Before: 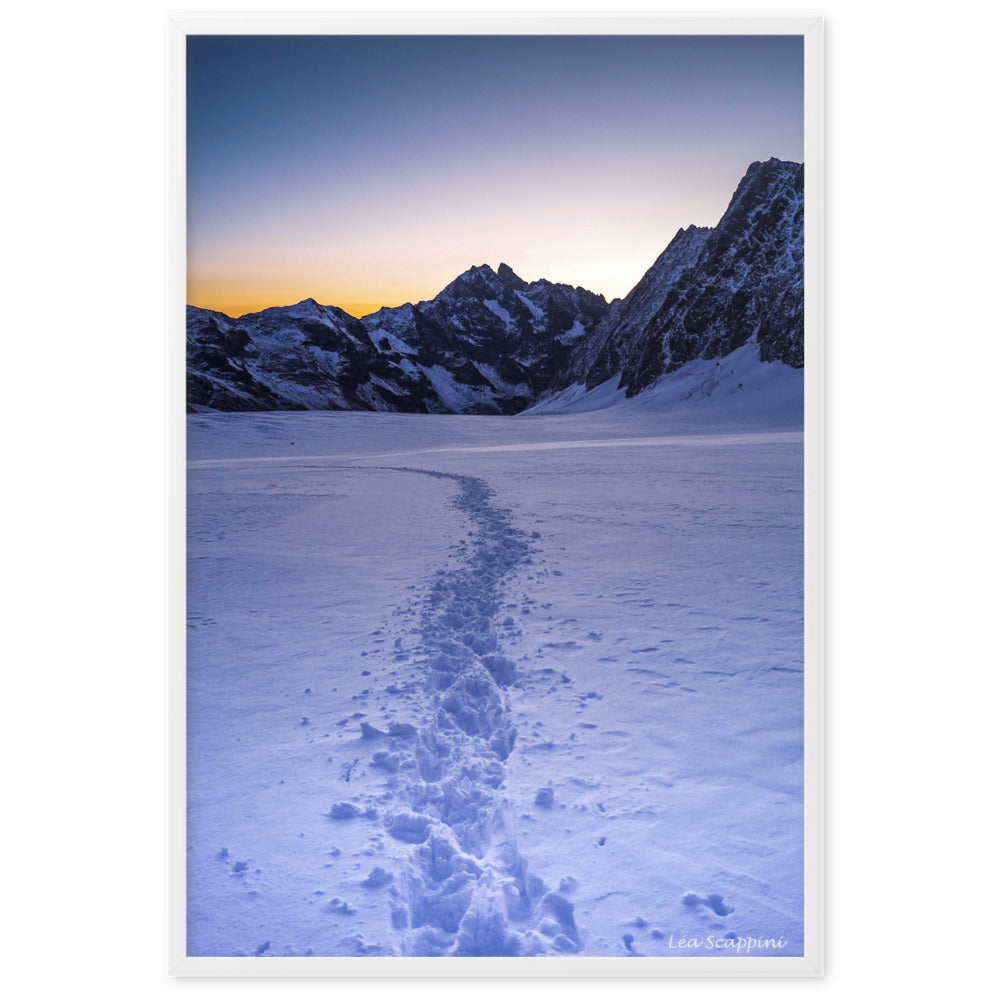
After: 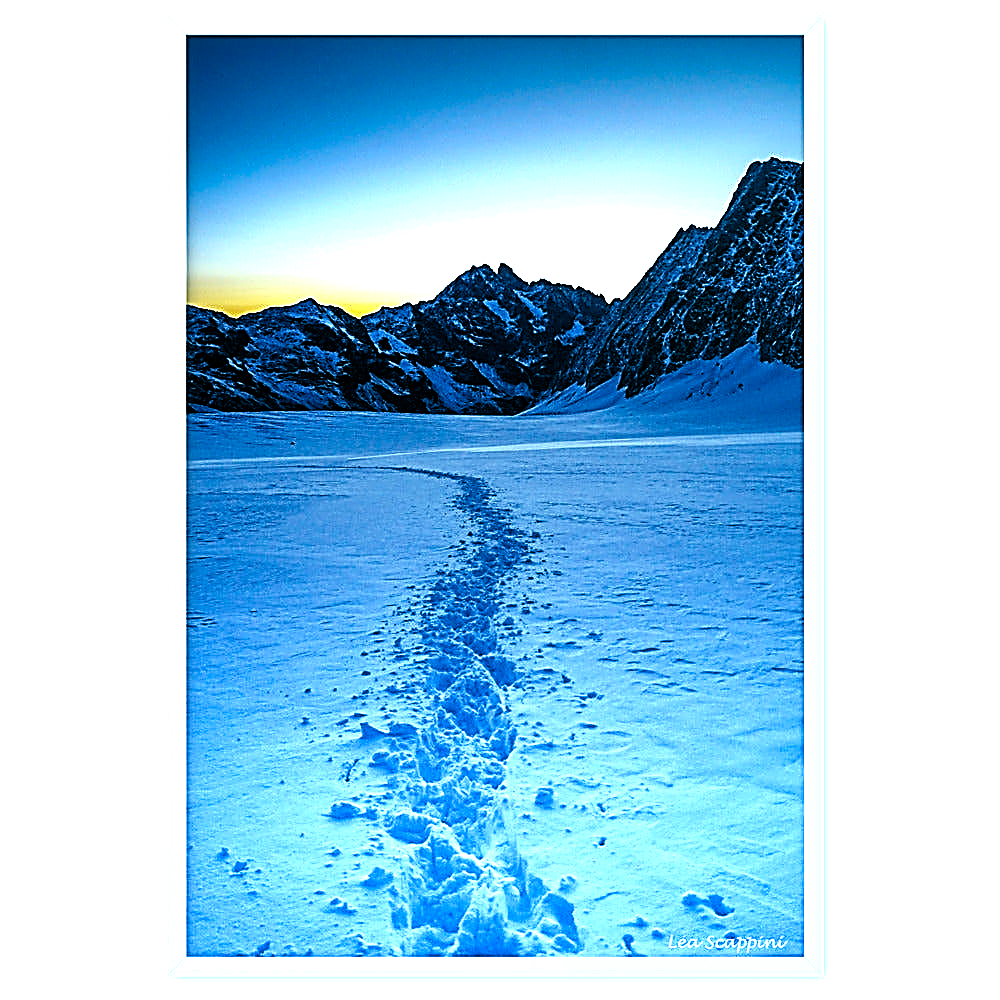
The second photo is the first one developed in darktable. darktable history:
white balance: red 0.948, green 1.02, blue 1.176
color balance rgb: shadows lift › luminance -7.7%, shadows lift › chroma 2.13%, shadows lift › hue 165.27°, power › luminance -7.77%, power › chroma 1.1%, power › hue 215.88°, highlights gain › luminance 15.15%, highlights gain › chroma 7%, highlights gain › hue 125.57°, global offset › luminance -0.33%, global offset › chroma 0.11%, global offset › hue 165.27°, perceptual saturation grading › global saturation 24.42%, perceptual saturation grading › highlights -24.42%, perceptual saturation grading › mid-tones 24.42%, perceptual saturation grading › shadows 40%, perceptual brilliance grading › global brilliance -5%, perceptual brilliance grading › highlights 24.42%, perceptual brilliance grading › mid-tones 7%, perceptual brilliance grading › shadows -5%
sharpen: amount 2
